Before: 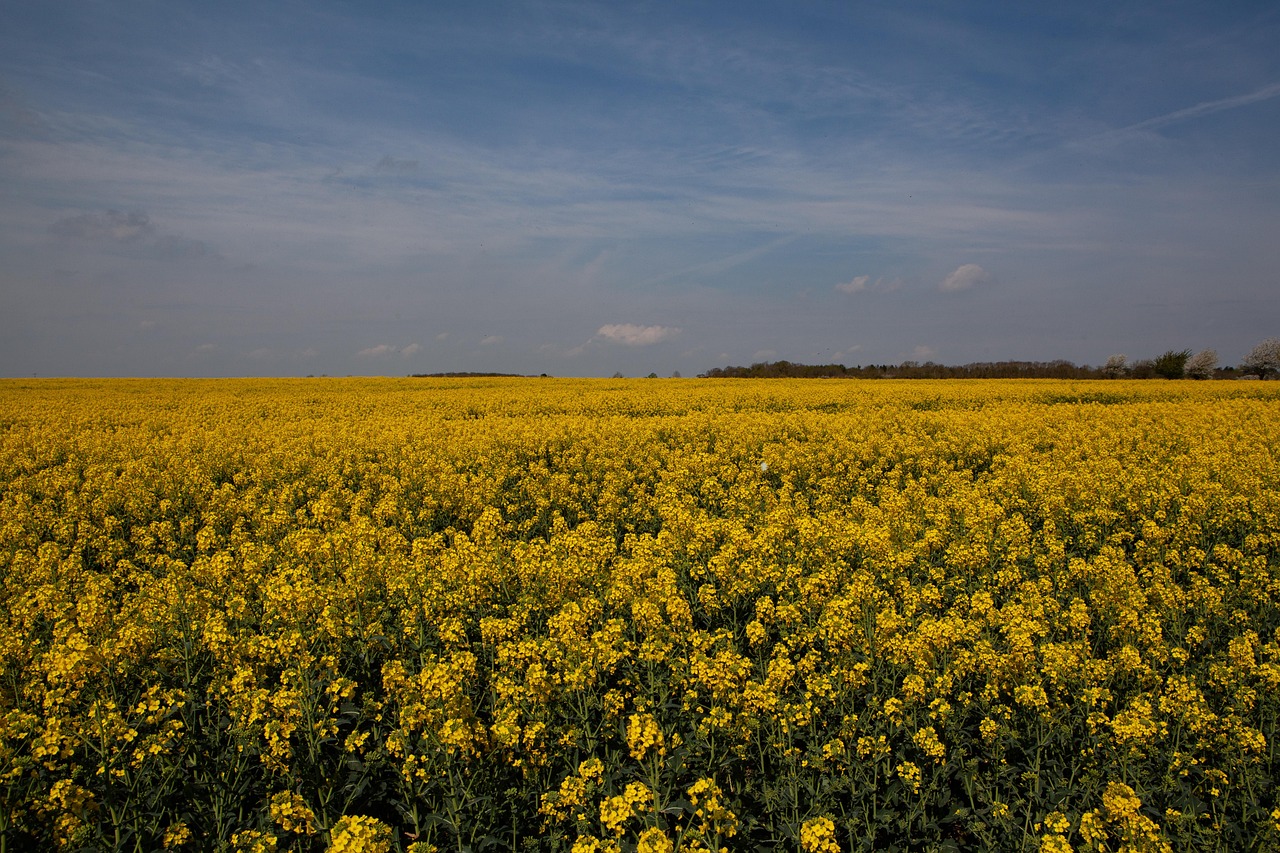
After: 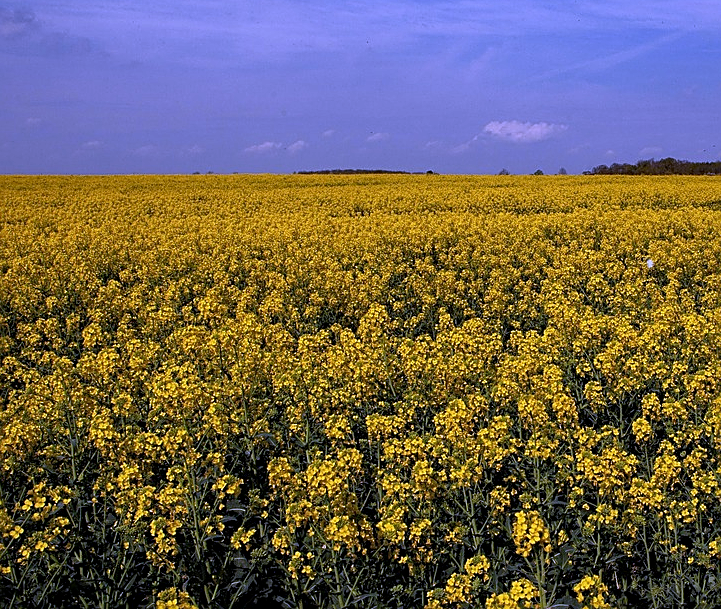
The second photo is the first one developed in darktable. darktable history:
crop: left 8.966%, top 23.852%, right 34.699%, bottom 4.703%
local contrast: highlights 99%, shadows 86%, detail 160%, midtone range 0.2
sharpen: on, module defaults
white balance: red 0.98, blue 1.61
